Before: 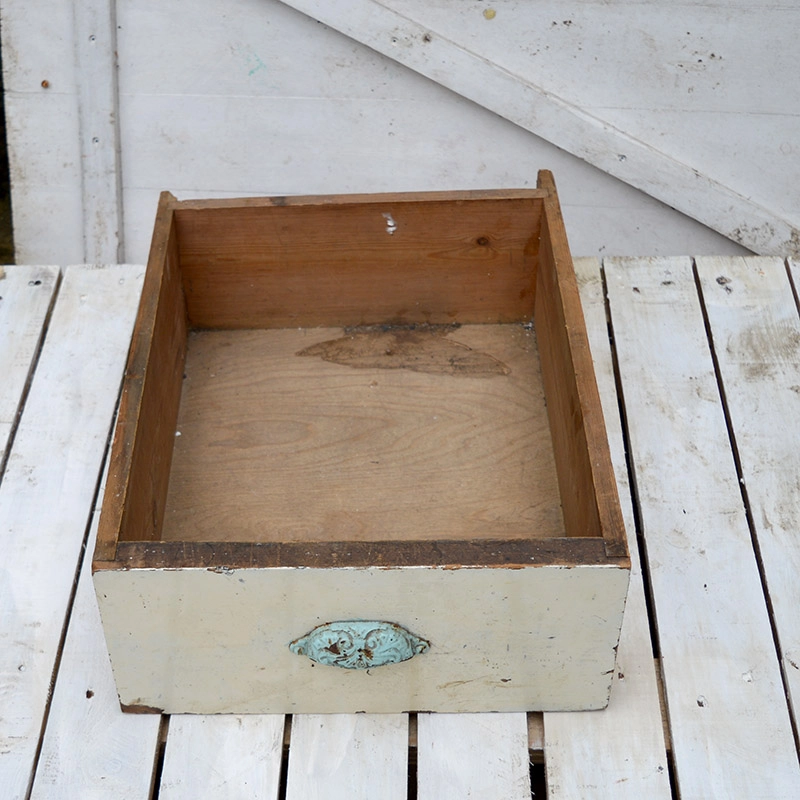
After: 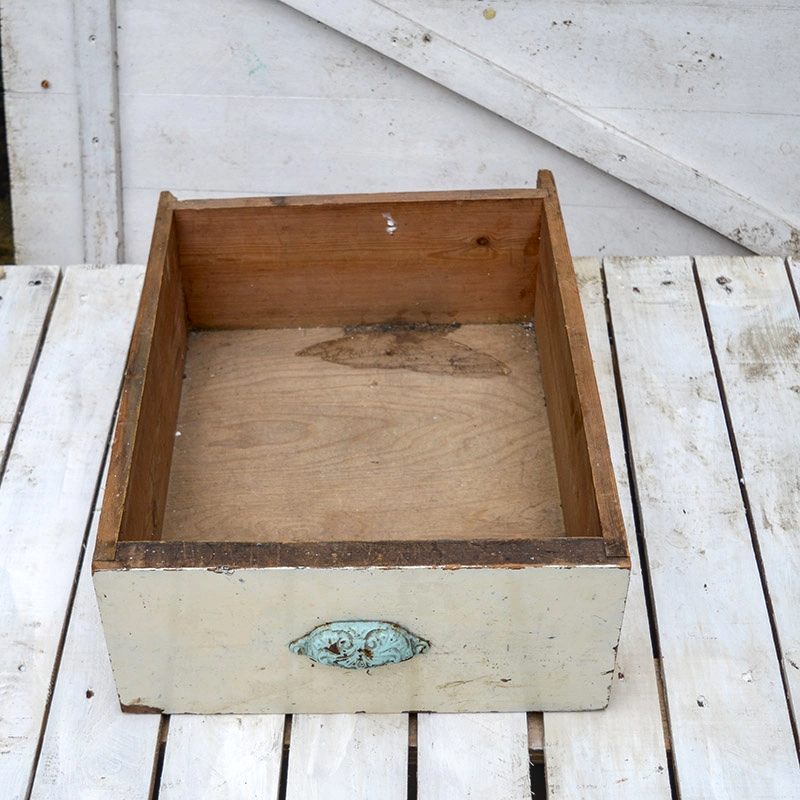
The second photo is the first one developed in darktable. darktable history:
local contrast: on, module defaults
exposure: exposure 0.207 EV
tone equalizer: -8 EV -0.55 EV
